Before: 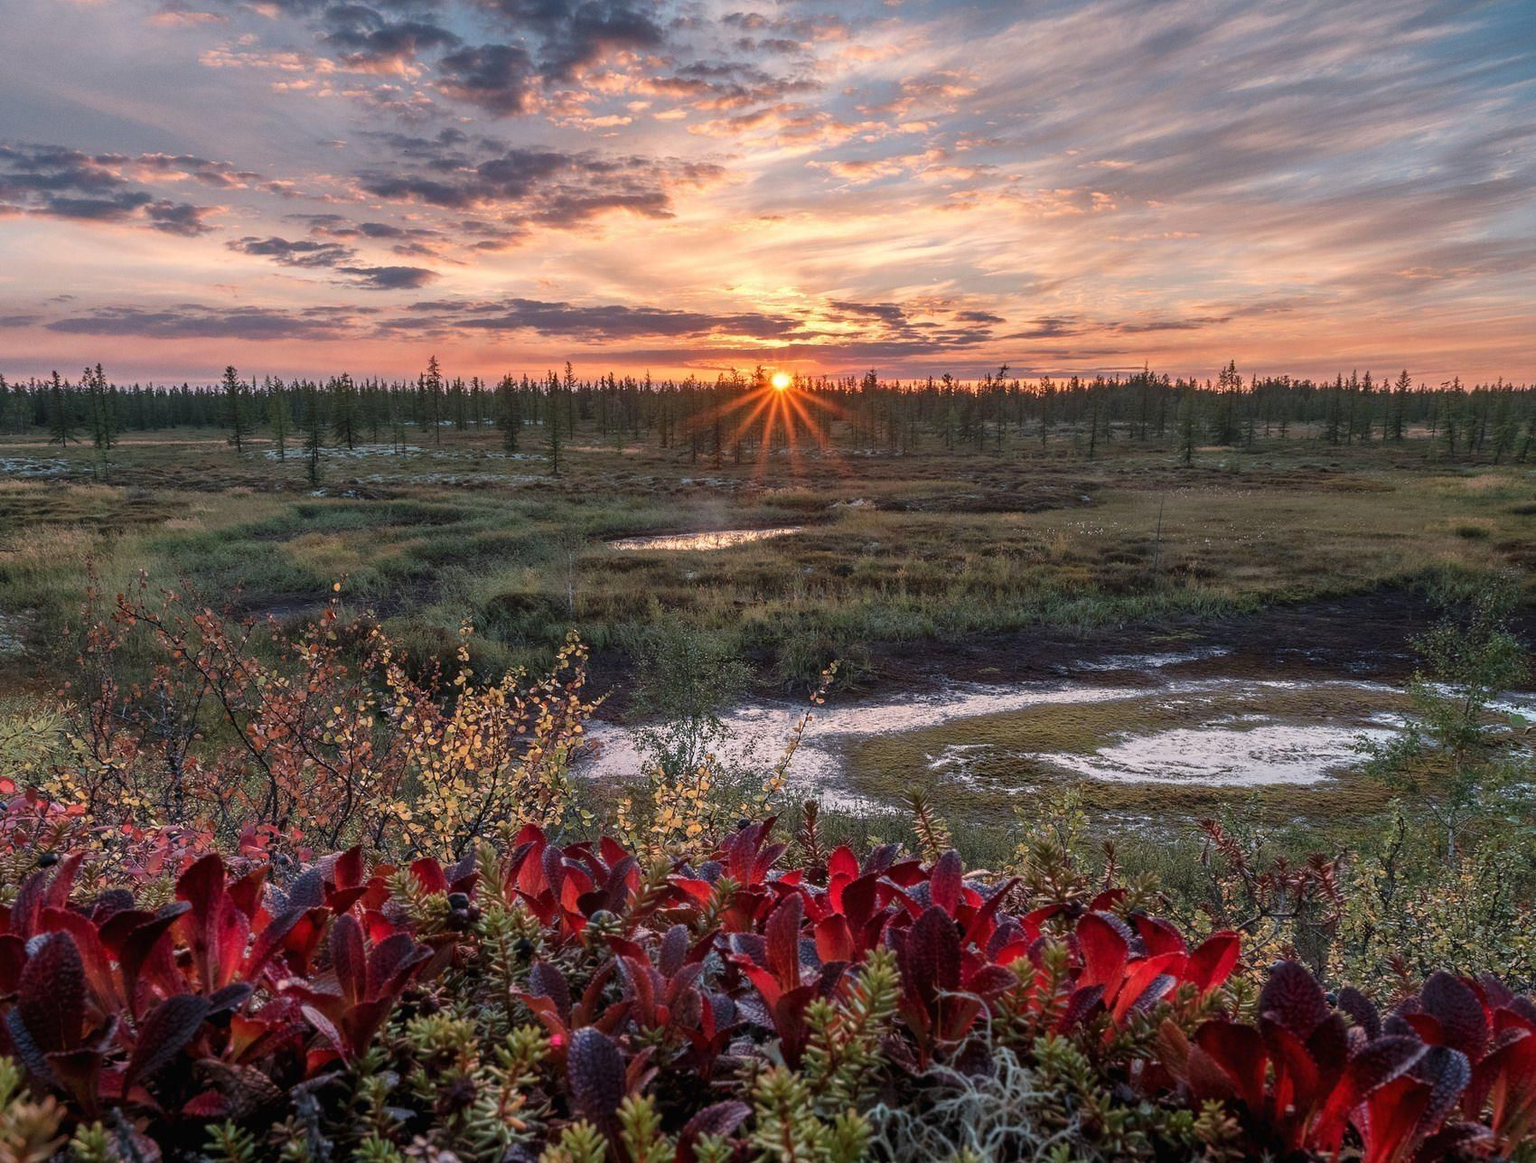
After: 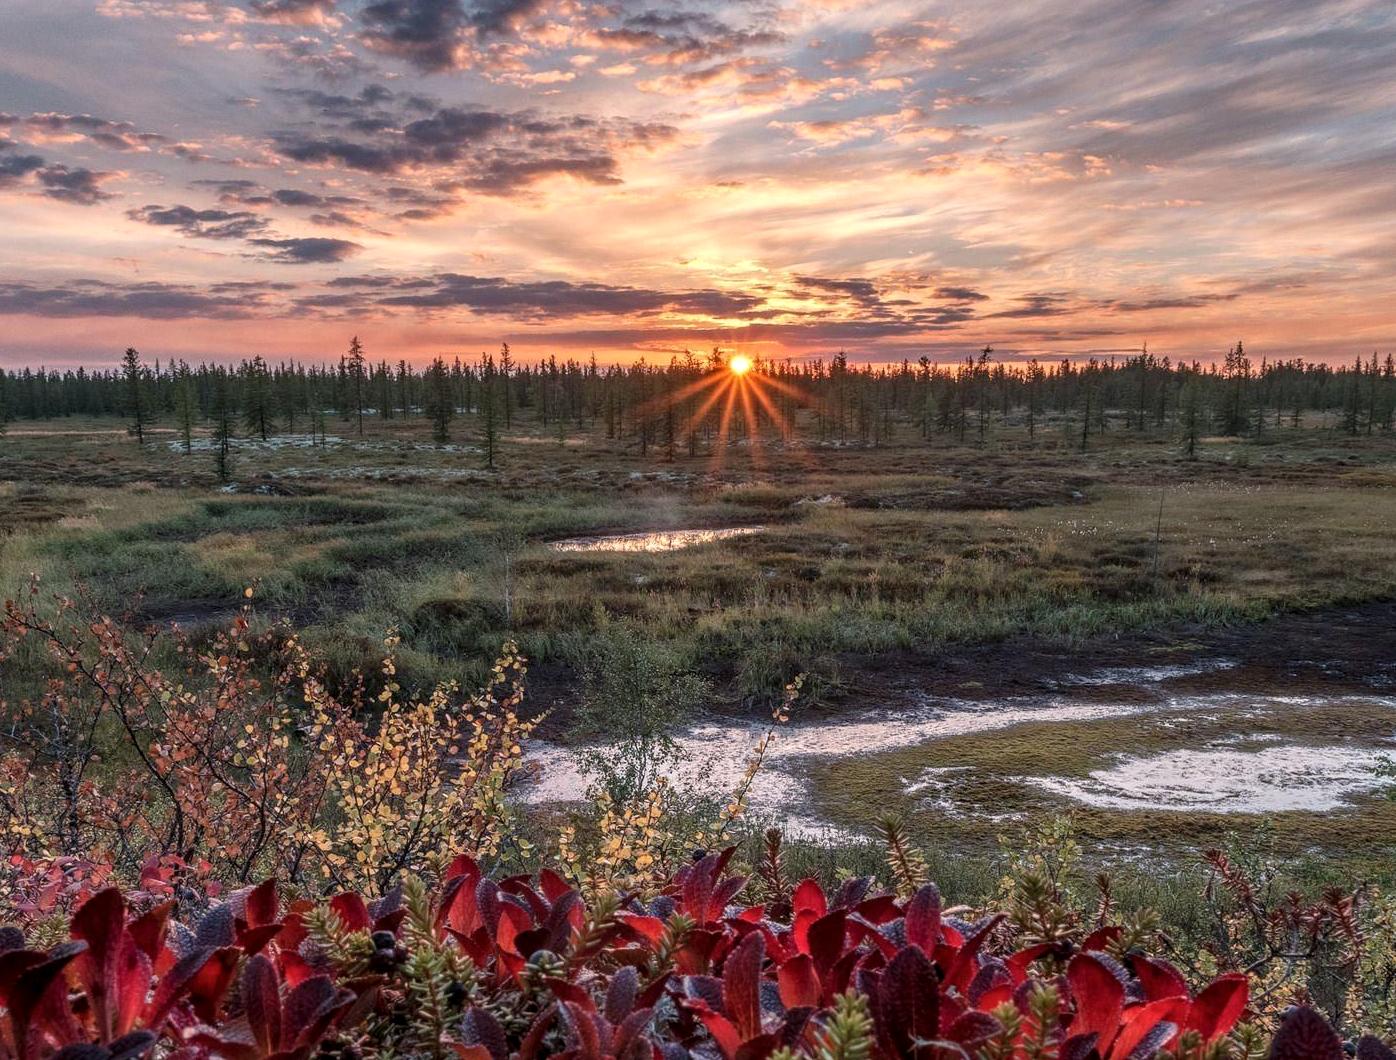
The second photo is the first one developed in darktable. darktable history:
local contrast: on, module defaults
crop and rotate: left 7.313%, top 4.467%, right 10.541%, bottom 13.107%
